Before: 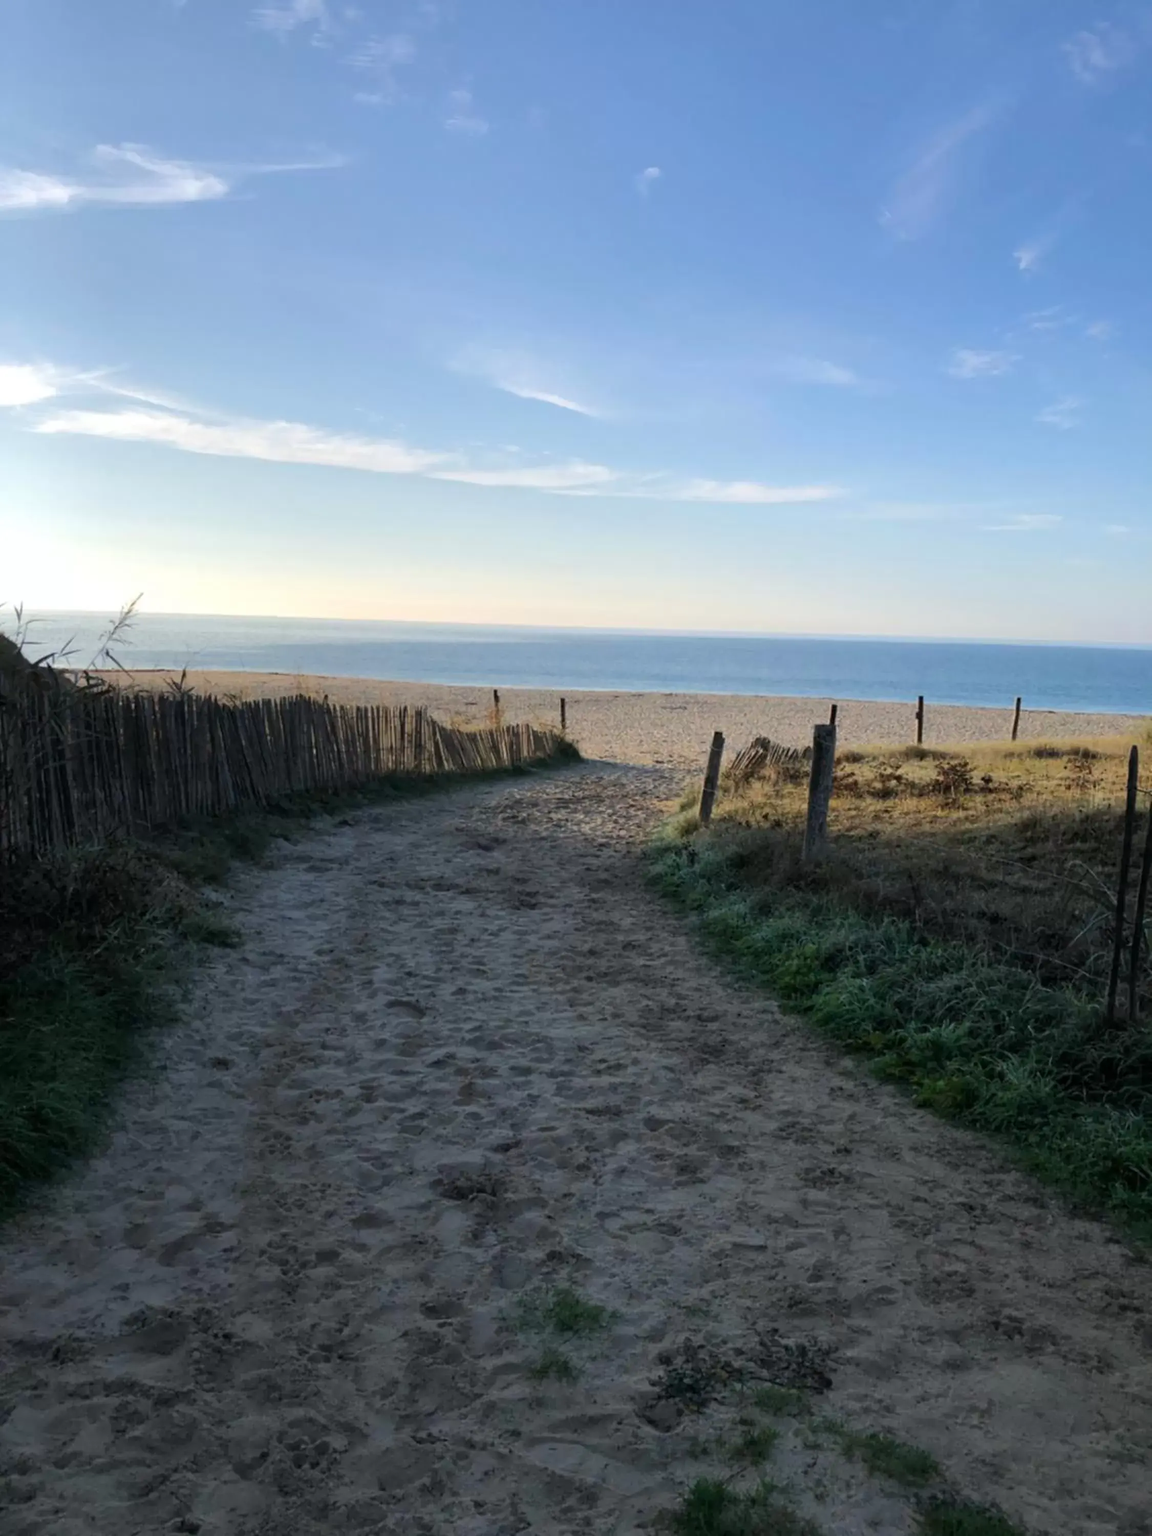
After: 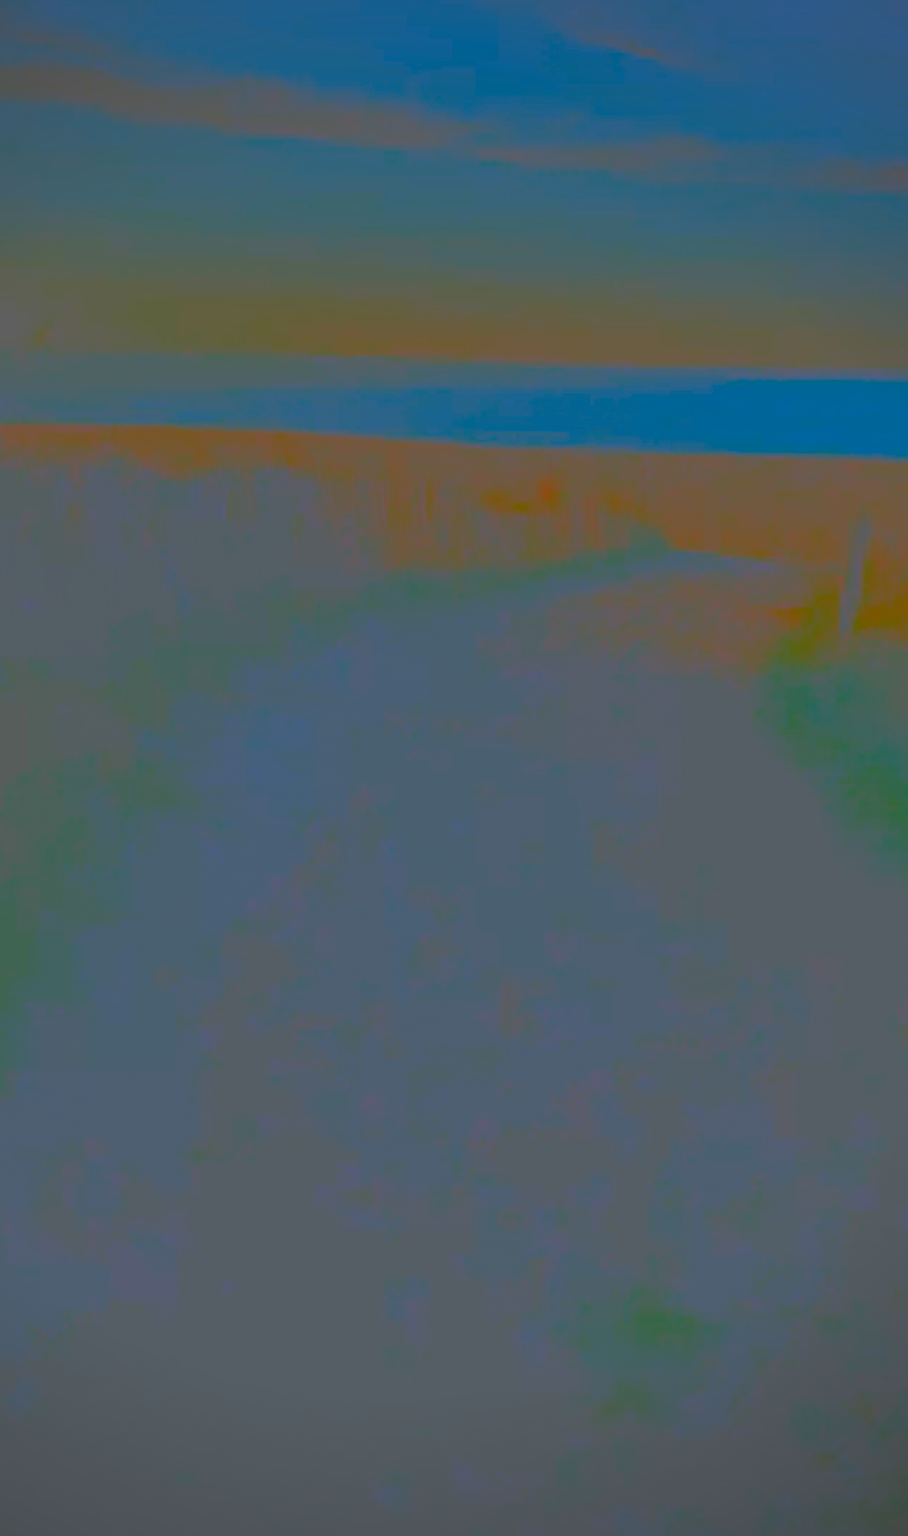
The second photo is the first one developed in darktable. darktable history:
contrast brightness saturation: contrast -0.99, brightness -0.17, saturation 0.75
vignetting: center (-0.15, 0.013)
crop: left 8.966%, top 23.852%, right 34.699%, bottom 4.703%
exposure: exposure 0.661 EV, compensate highlight preservation false
